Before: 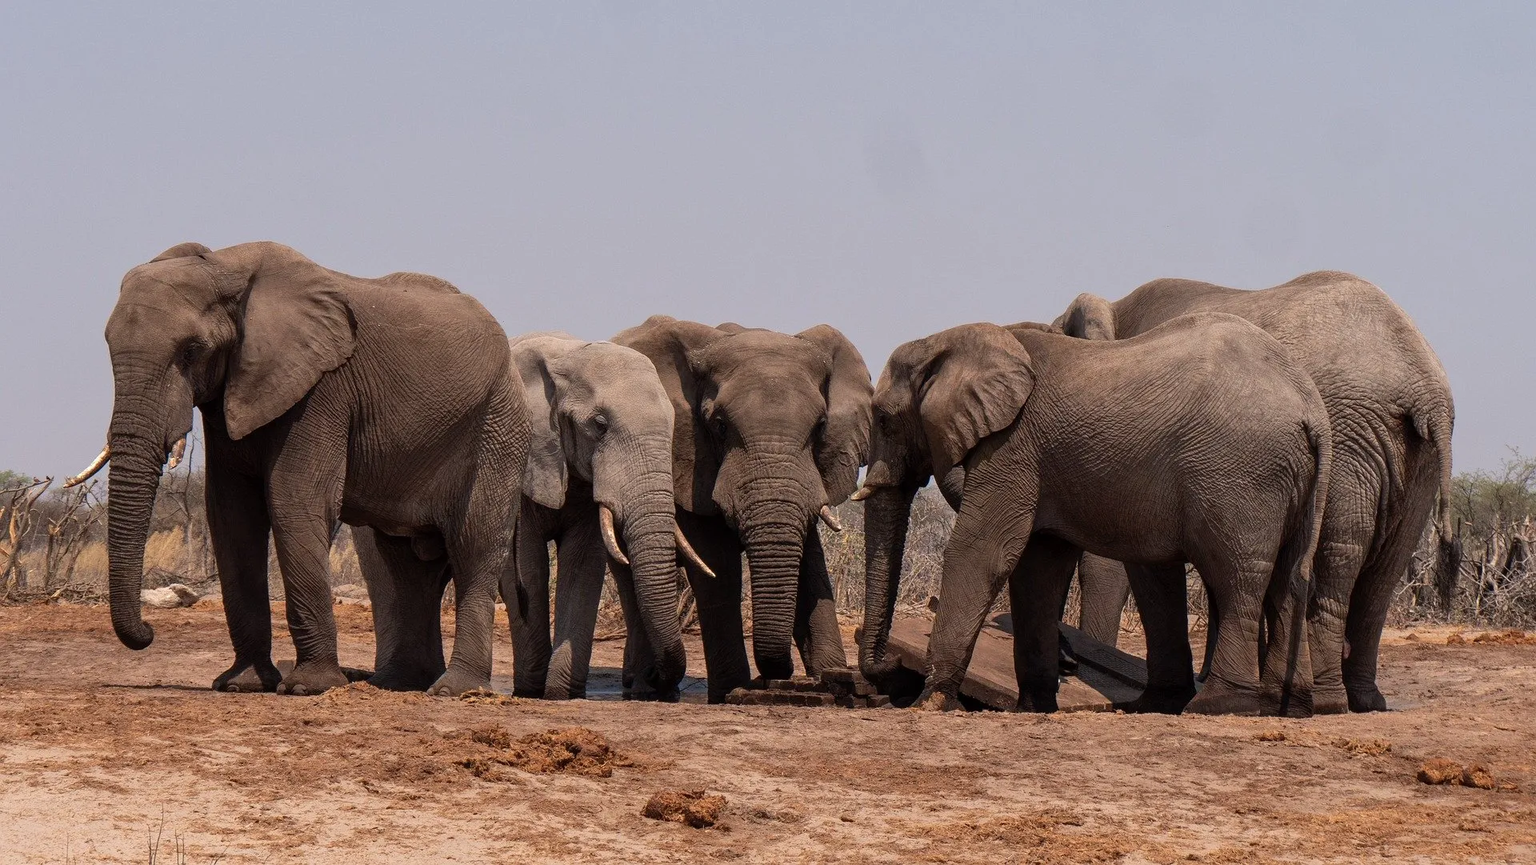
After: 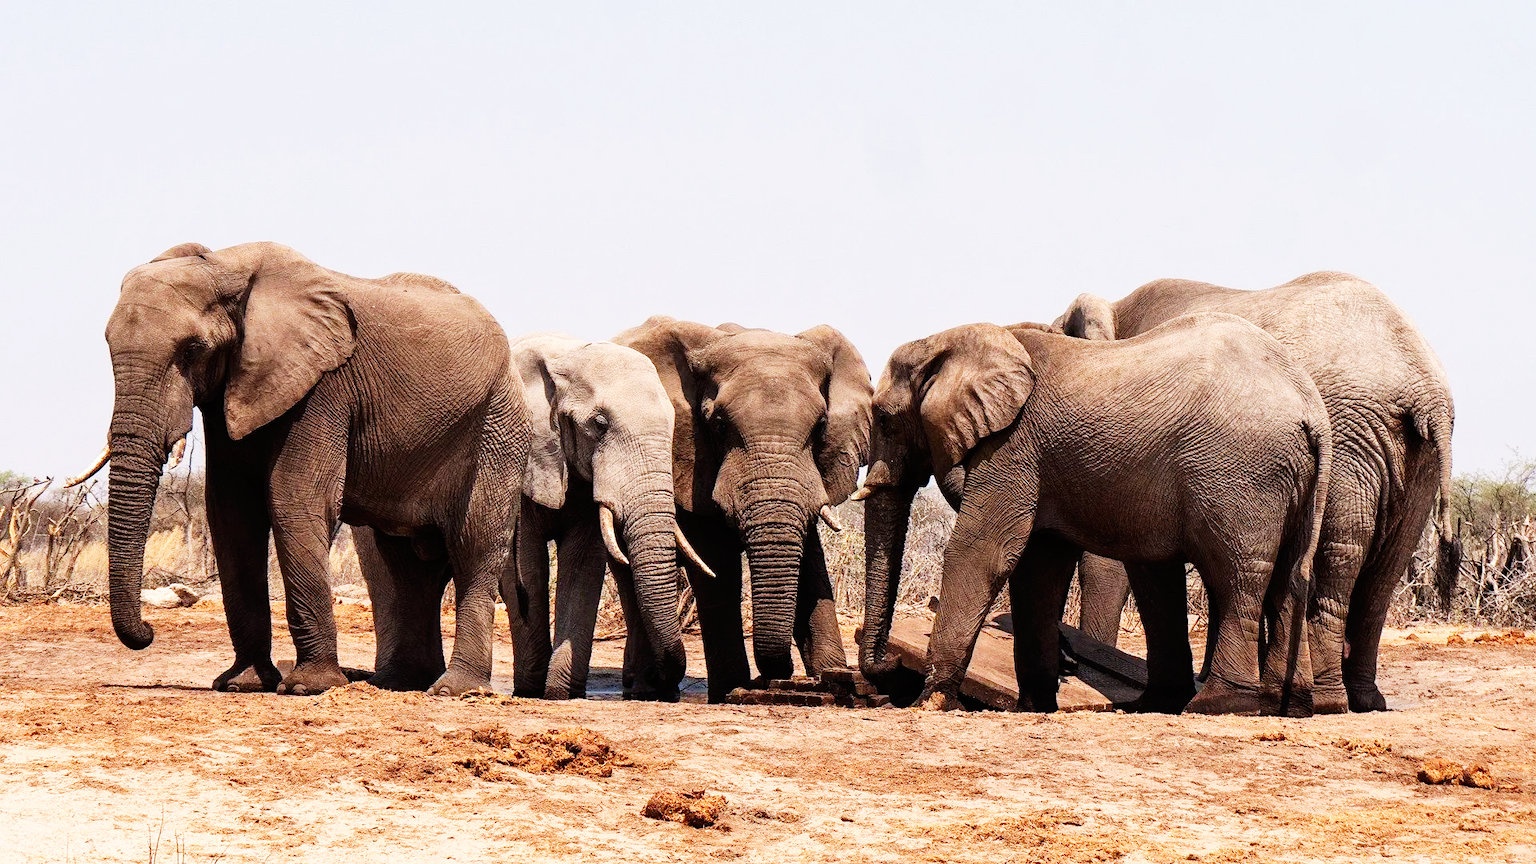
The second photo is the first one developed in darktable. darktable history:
base curve: curves: ch0 [(0, 0) (0.007, 0.004) (0.027, 0.03) (0.046, 0.07) (0.207, 0.54) (0.442, 0.872) (0.673, 0.972) (1, 1)], preserve colors none
contrast brightness saturation: contrast 0.07
